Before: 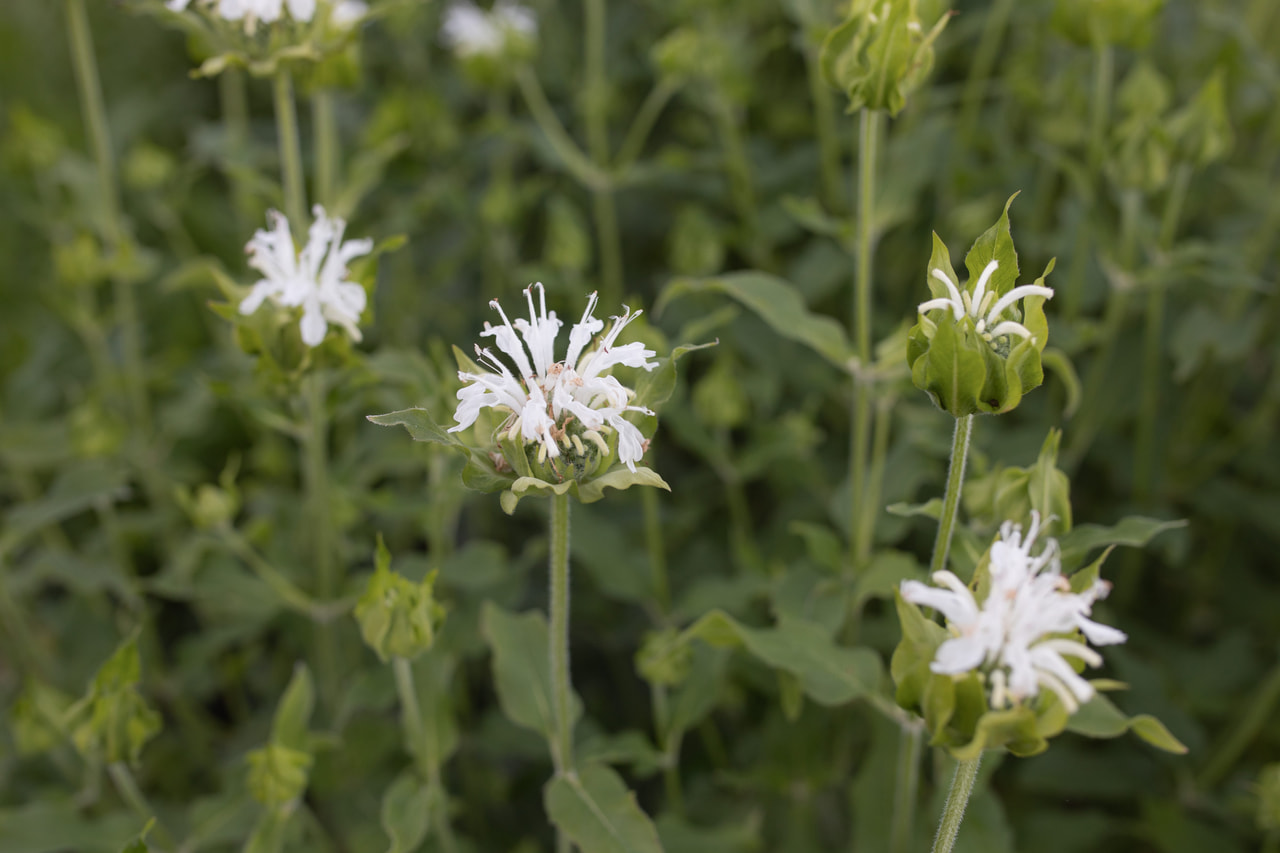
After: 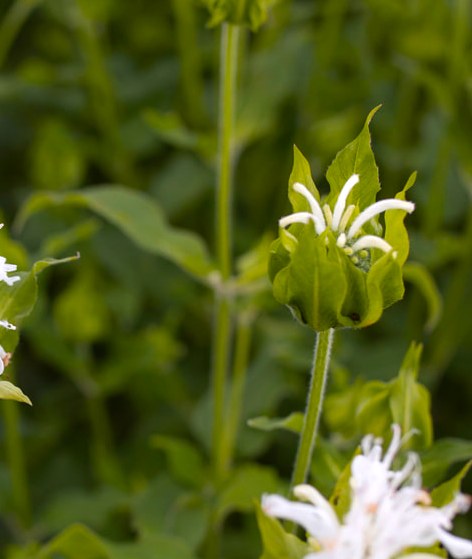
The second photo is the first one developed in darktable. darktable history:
crop and rotate: left 49.936%, top 10.094%, right 13.136%, bottom 24.256%
color balance rgb: linear chroma grading › global chroma 50%, perceptual saturation grading › global saturation 2.34%, global vibrance 6.64%, contrast 12.71%, saturation formula JzAzBz (2021)
